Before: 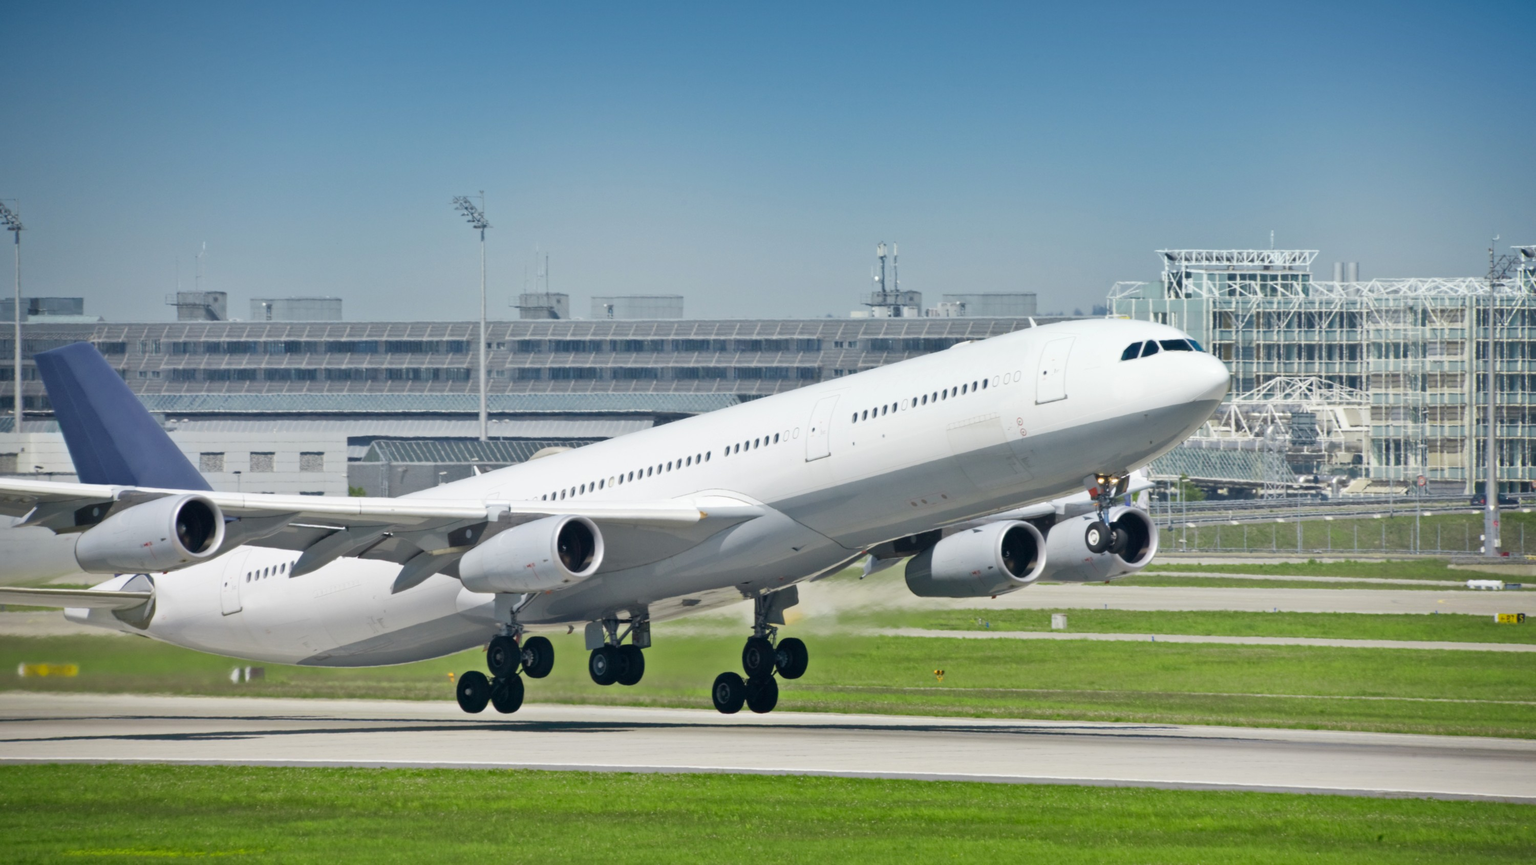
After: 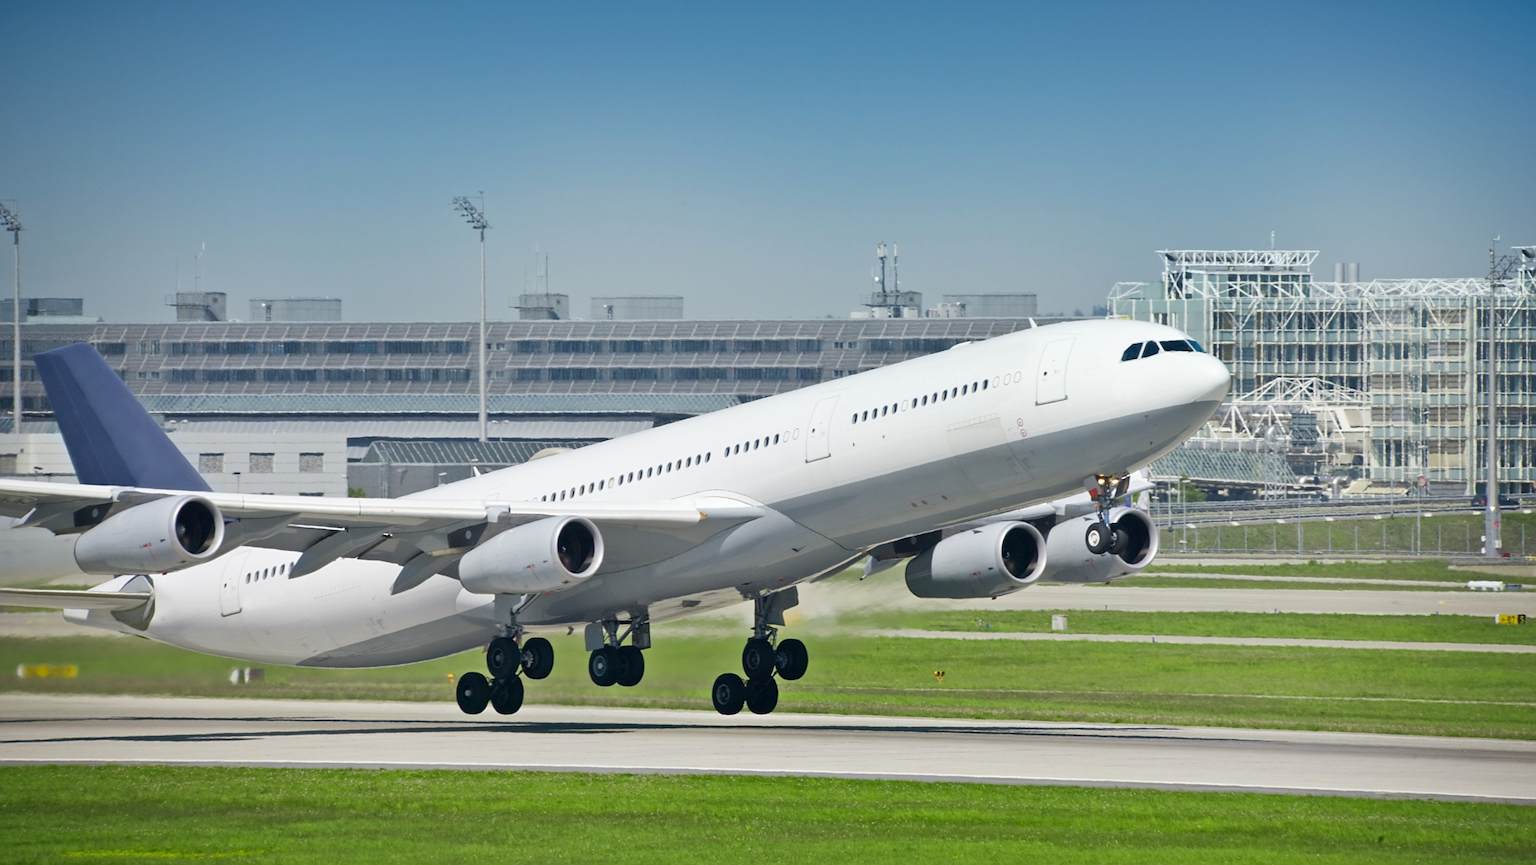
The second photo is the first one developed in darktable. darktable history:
sharpen: on, module defaults
crop: left 0.09%
